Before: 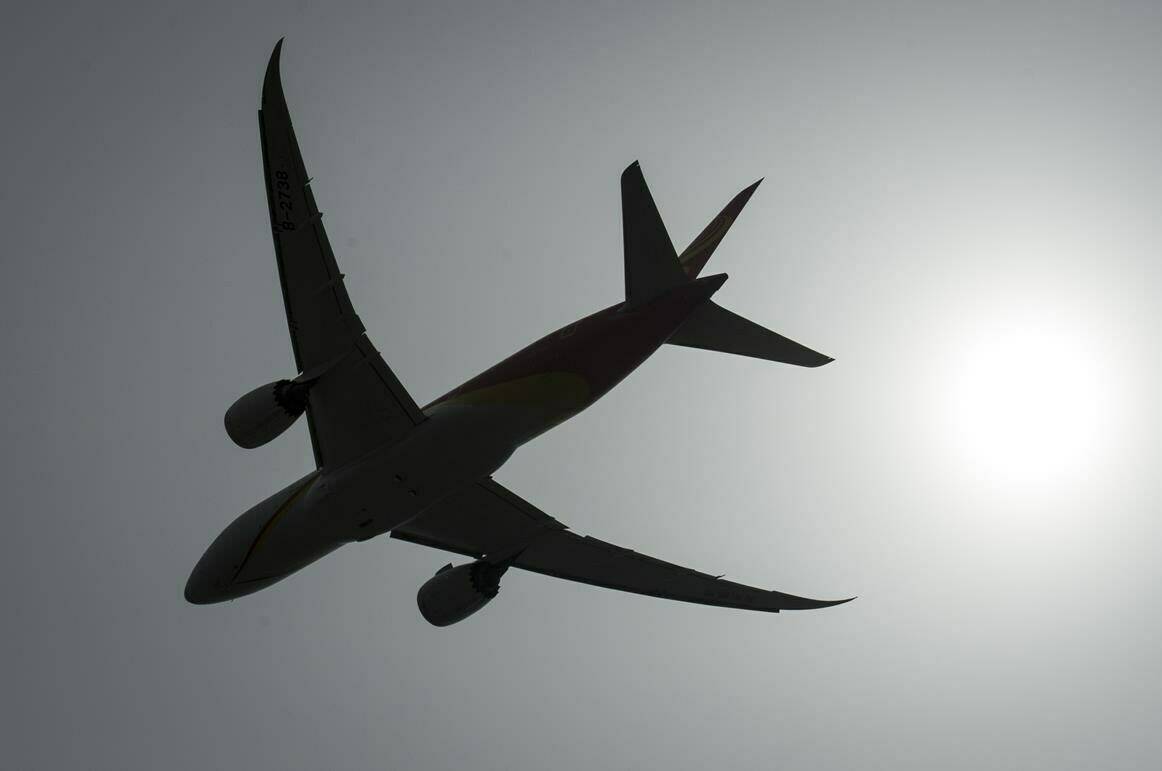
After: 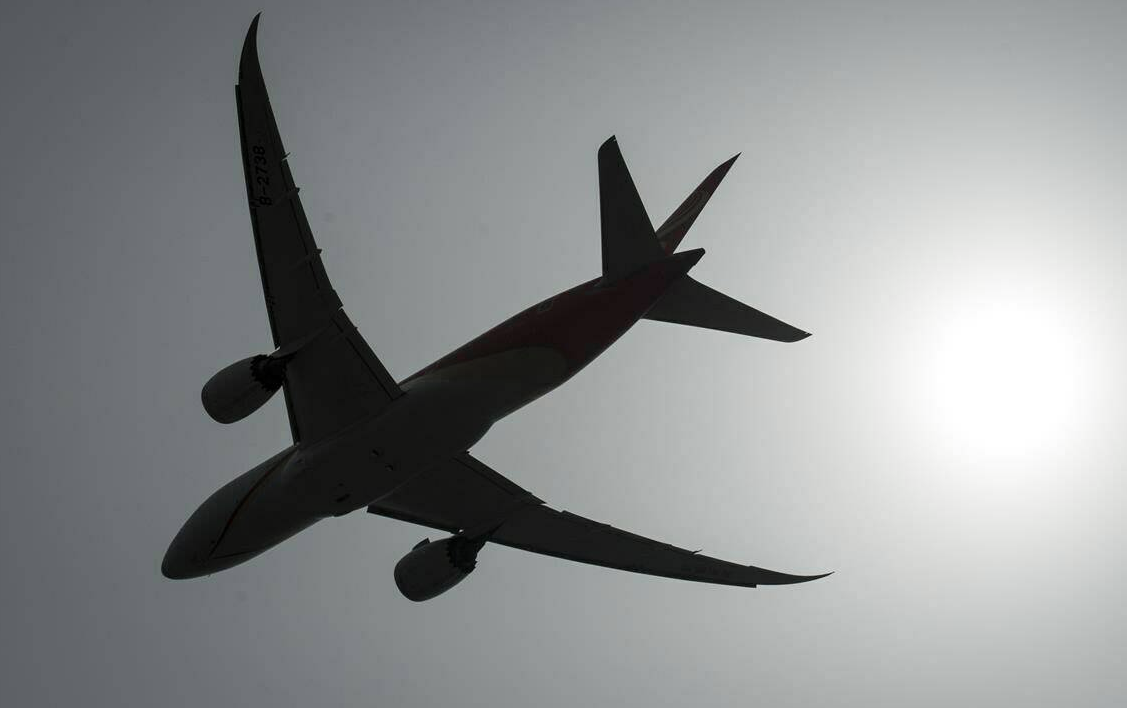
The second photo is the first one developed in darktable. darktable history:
crop: left 1.982%, top 3.267%, right 1.03%, bottom 4.857%
color zones: curves: ch1 [(0, 0.708) (0.088, 0.648) (0.245, 0.187) (0.429, 0.326) (0.571, 0.498) (0.714, 0.5) (0.857, 0.5) (1, 0.708)]
